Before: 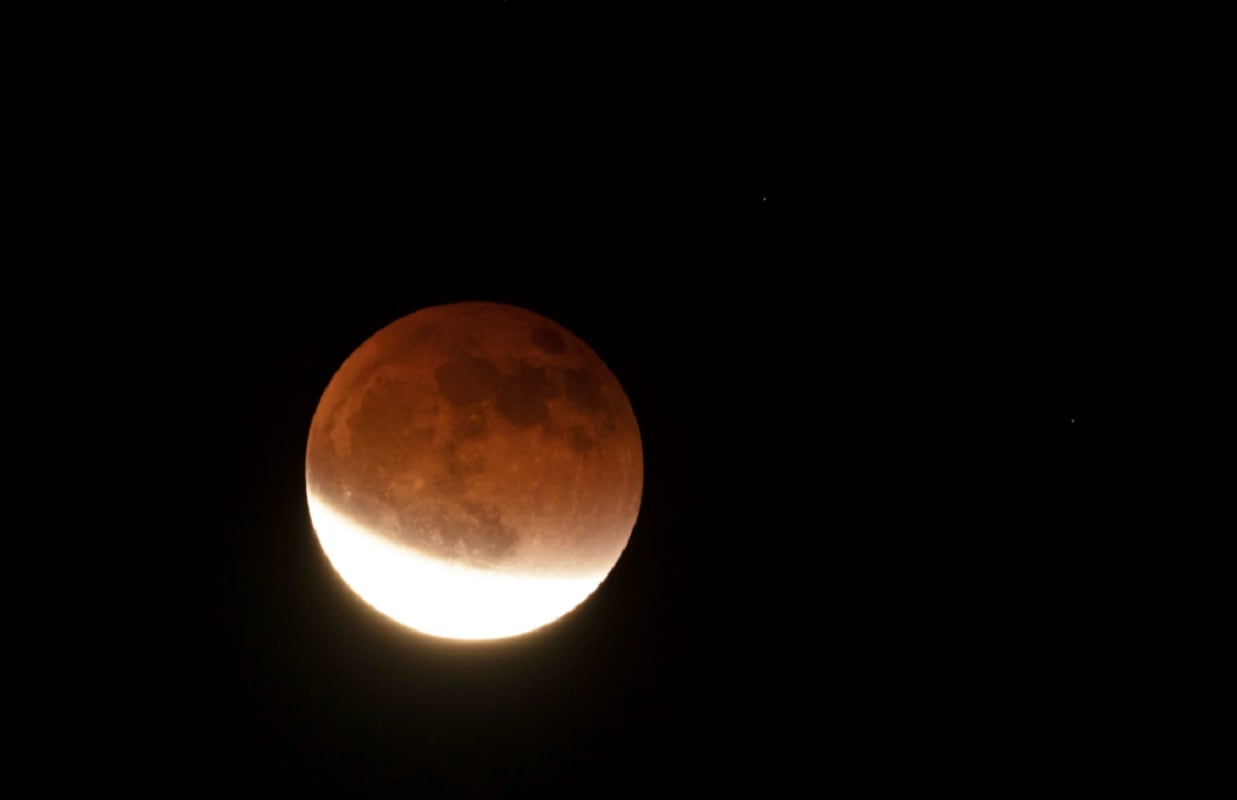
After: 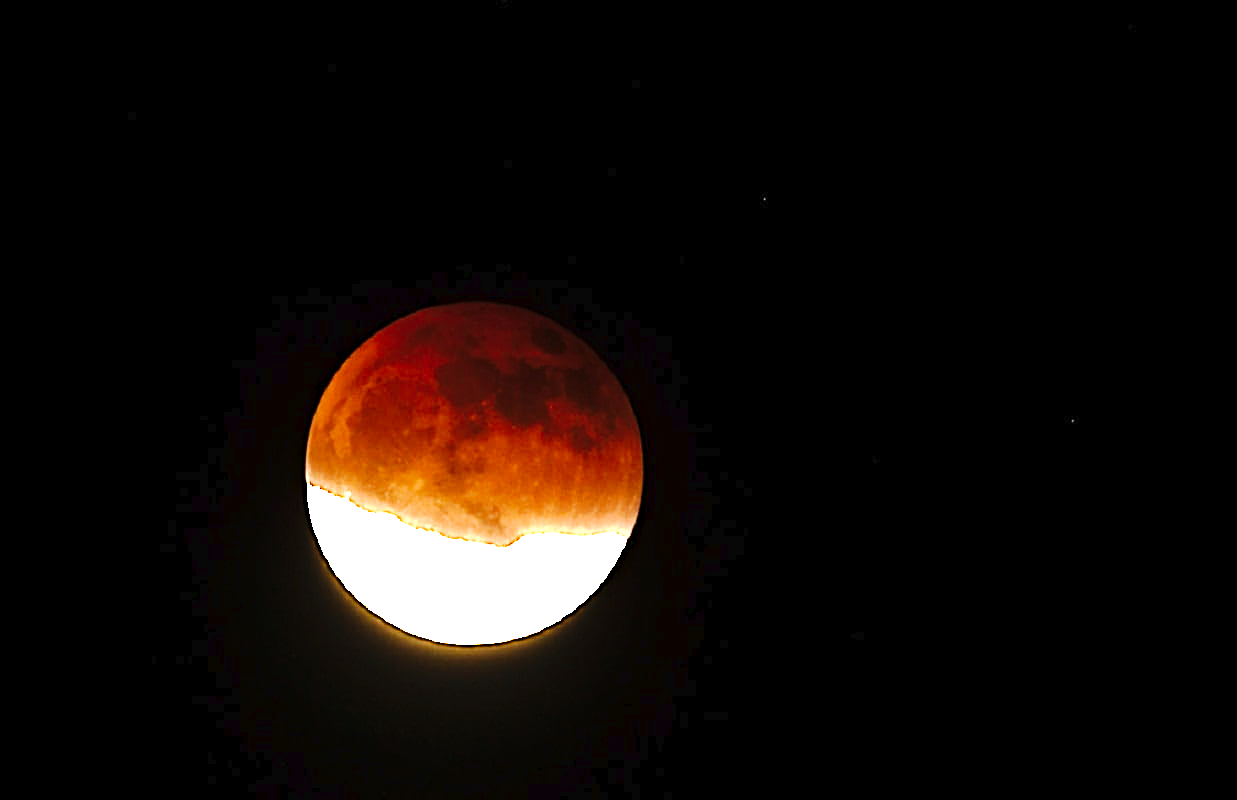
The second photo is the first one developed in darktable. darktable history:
sharpen: on, module defaults
white balance: red 0.978, blue 0.999
tone curve: curves: ch0 [(0, 0) (0.003, 0.018) (0.011, 0.021) (0.025, 0.028) (0.044, 0.039) (0.069, 0.05) (0.1, 0.06) (0.136, 0.081) (0.177, 0.117) (0.224, 0.161) (0.277, 0.226) (0.335, 0.315) (0.399, 0.421) (0.468, 0.53) (0.543, 0.627) (0.623, 0.726) (0.709, 0.789) (0.801, 0.859) (0.898, 0.924) (1, 1)], preserve colors none
haze removal: compatibility mode true, adaptive false
exposure: exposure 0.559 EV, compensate highlight preservation false
